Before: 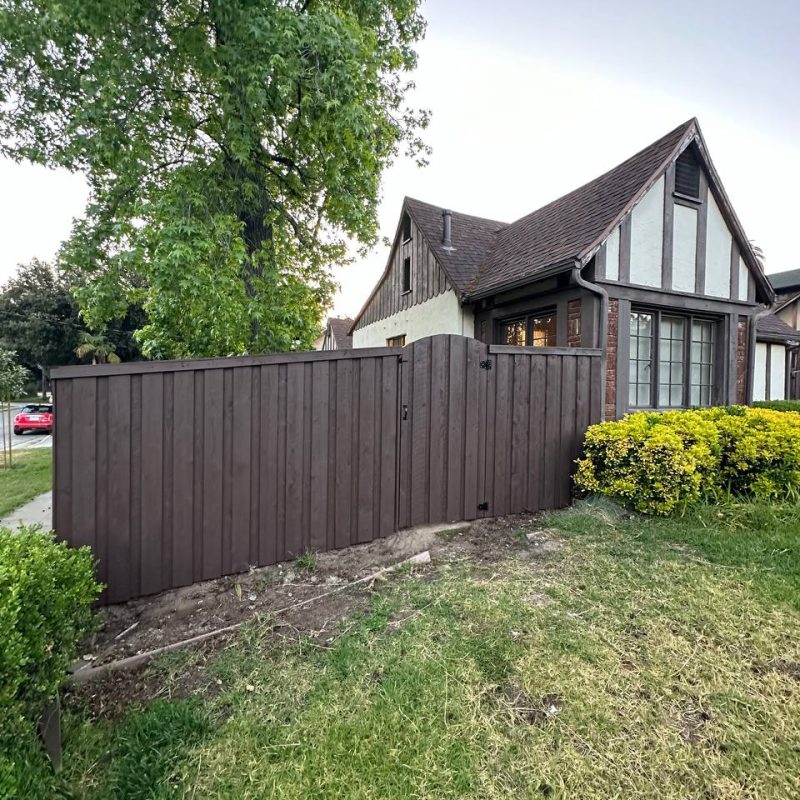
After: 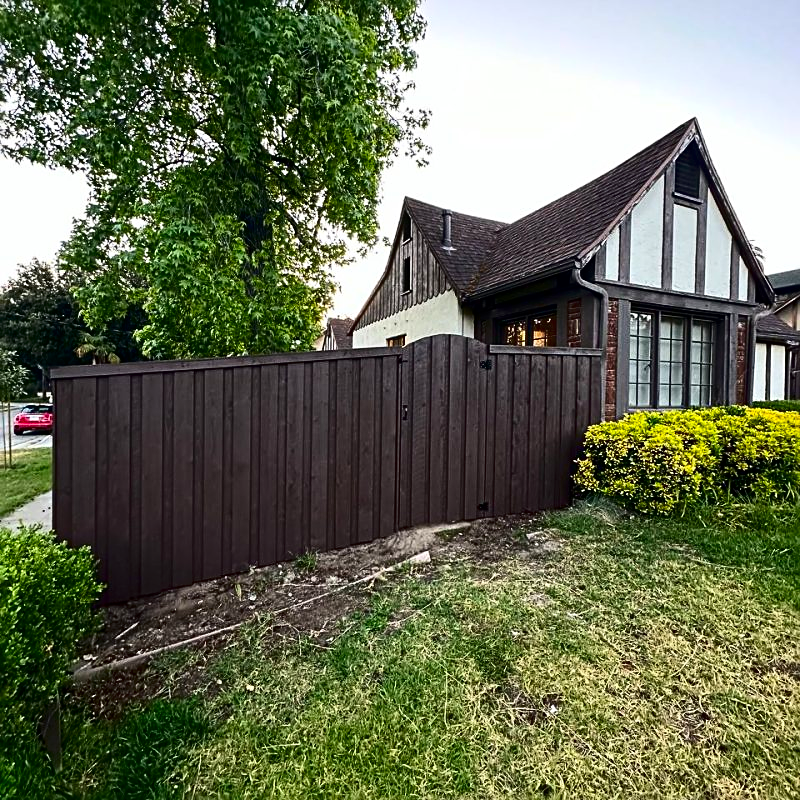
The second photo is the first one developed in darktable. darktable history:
tone equalizer: on, module defaults
sharpen: on, module defaults
contrast brightness saturation: contrast 0.22, brightness -0.189, saturation 0.243
